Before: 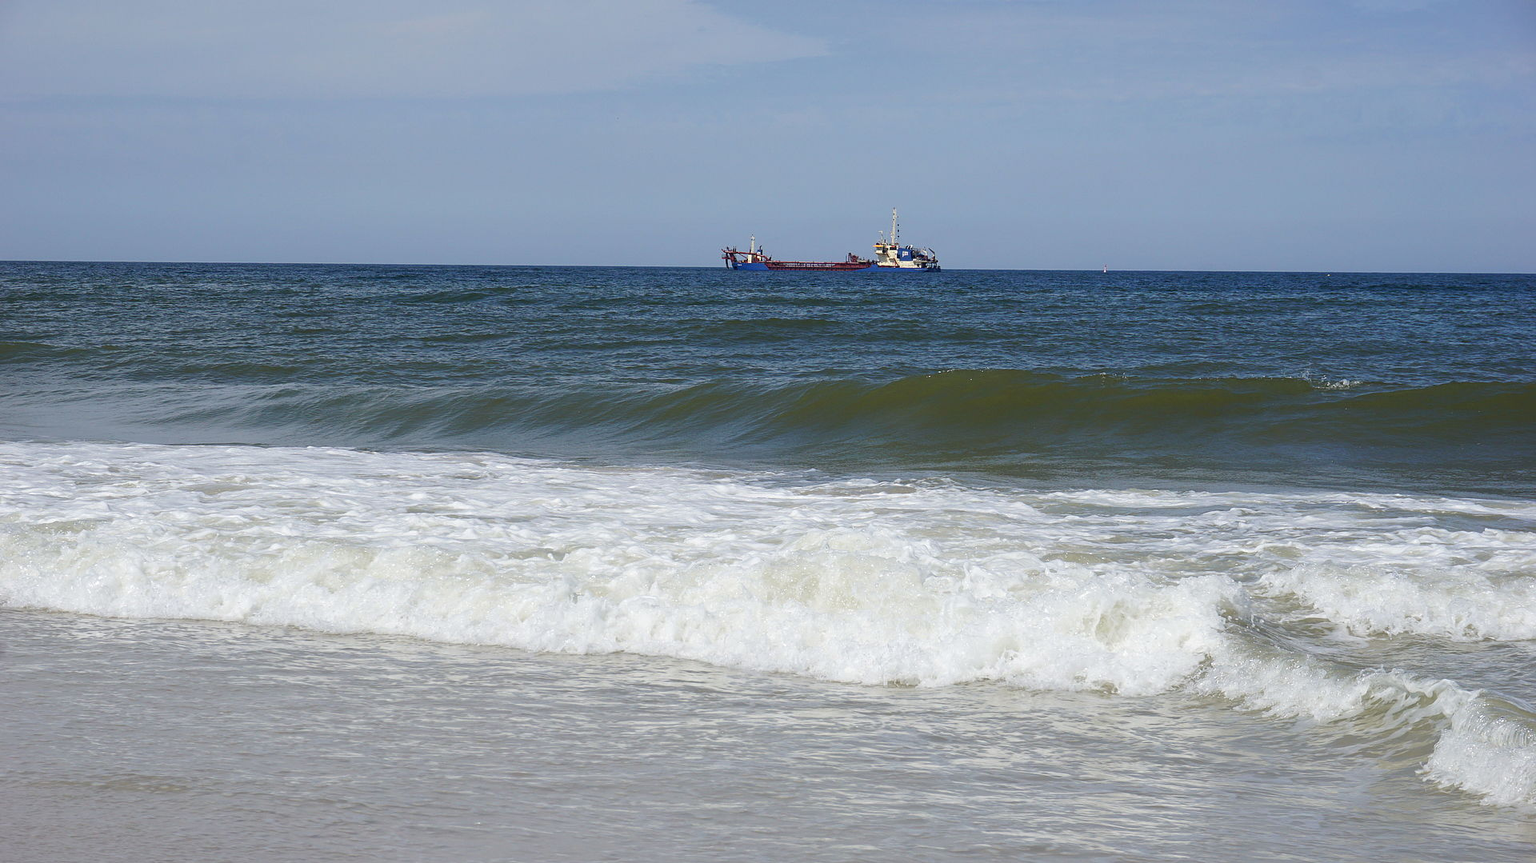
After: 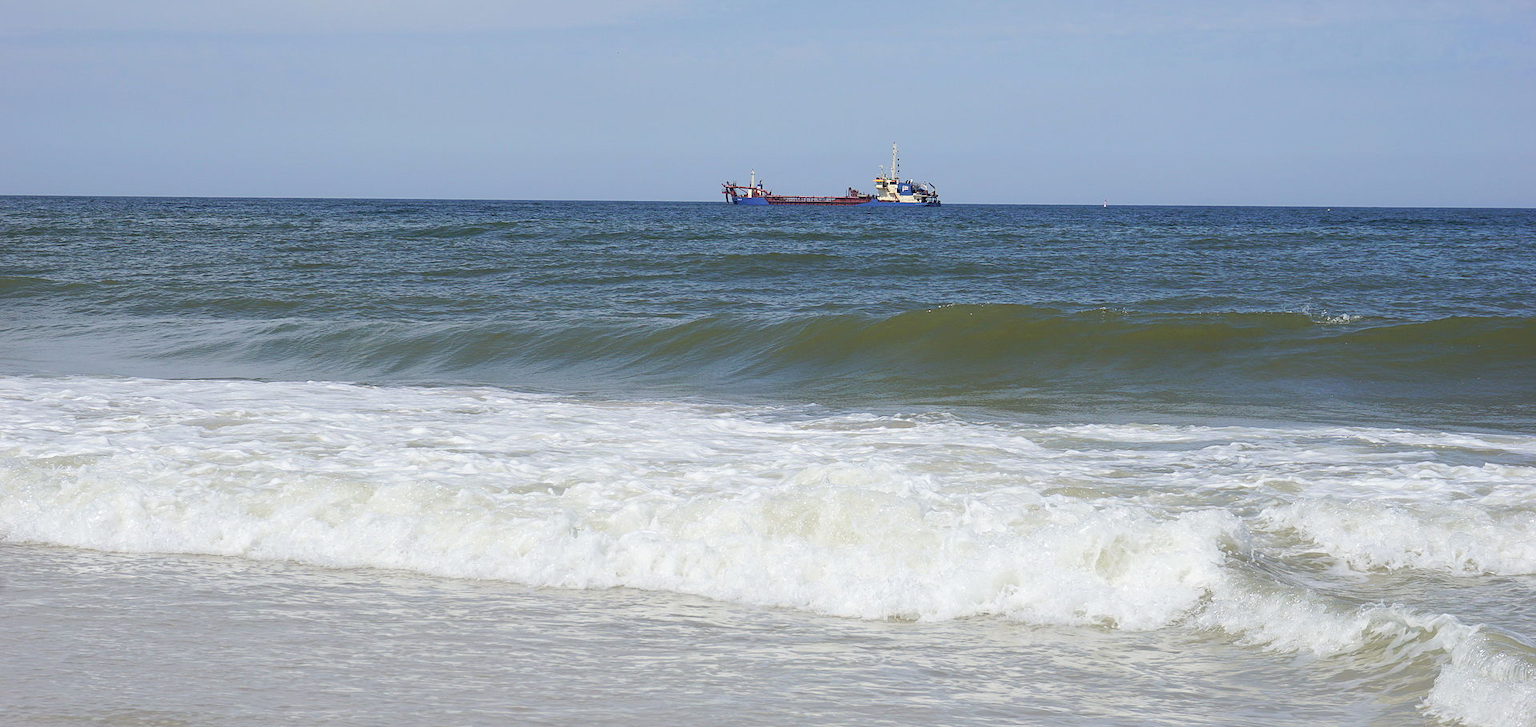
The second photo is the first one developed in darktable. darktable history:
crop: top 7.625%, bottom 8.027%
contrast brightness saturation: brightness 0.13
